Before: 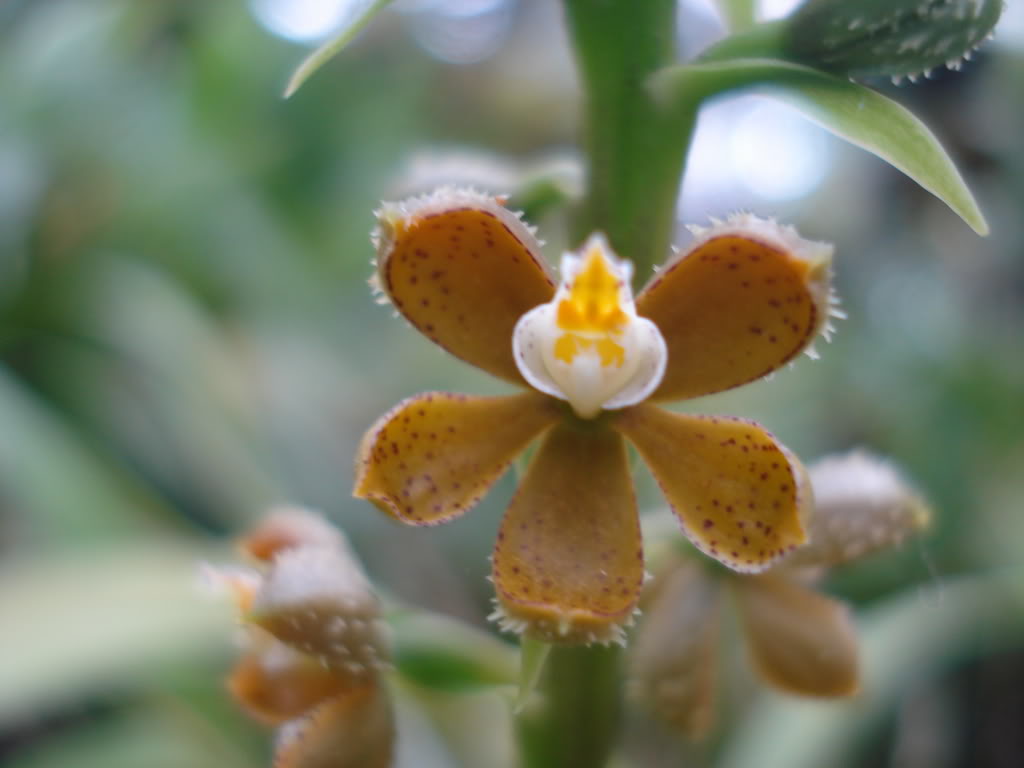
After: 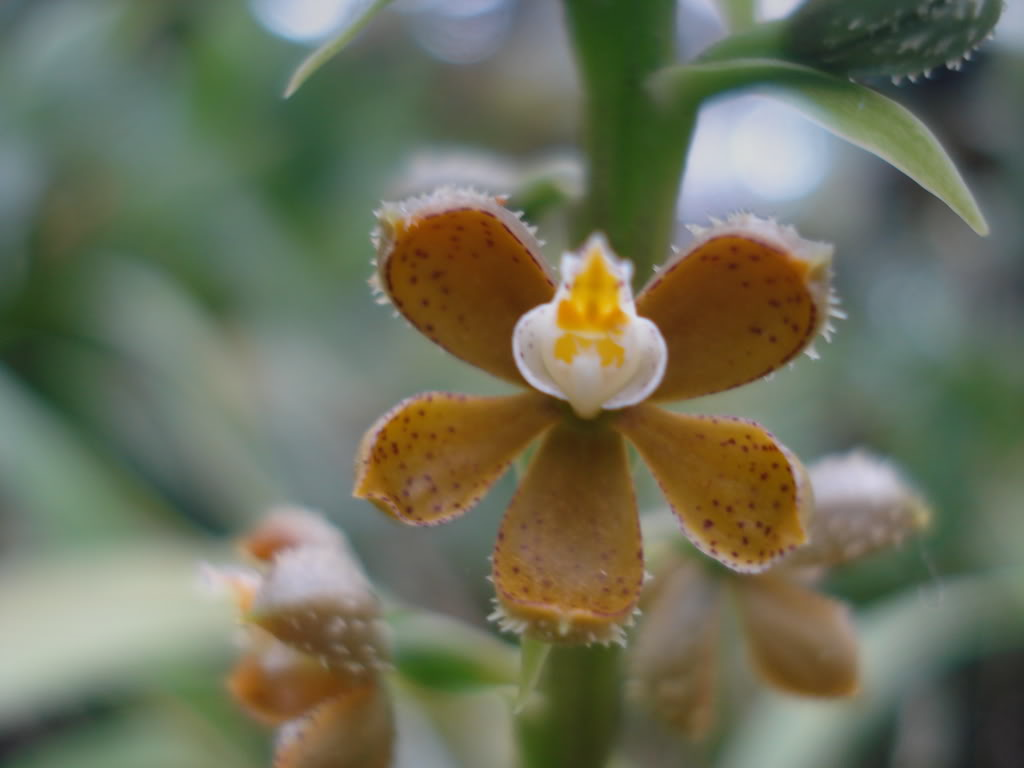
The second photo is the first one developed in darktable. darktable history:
graduated density: on, module defaults
shadows and highlights: radius 118.69, shadows 42.21, highlights -61.56, soften with gaussian
